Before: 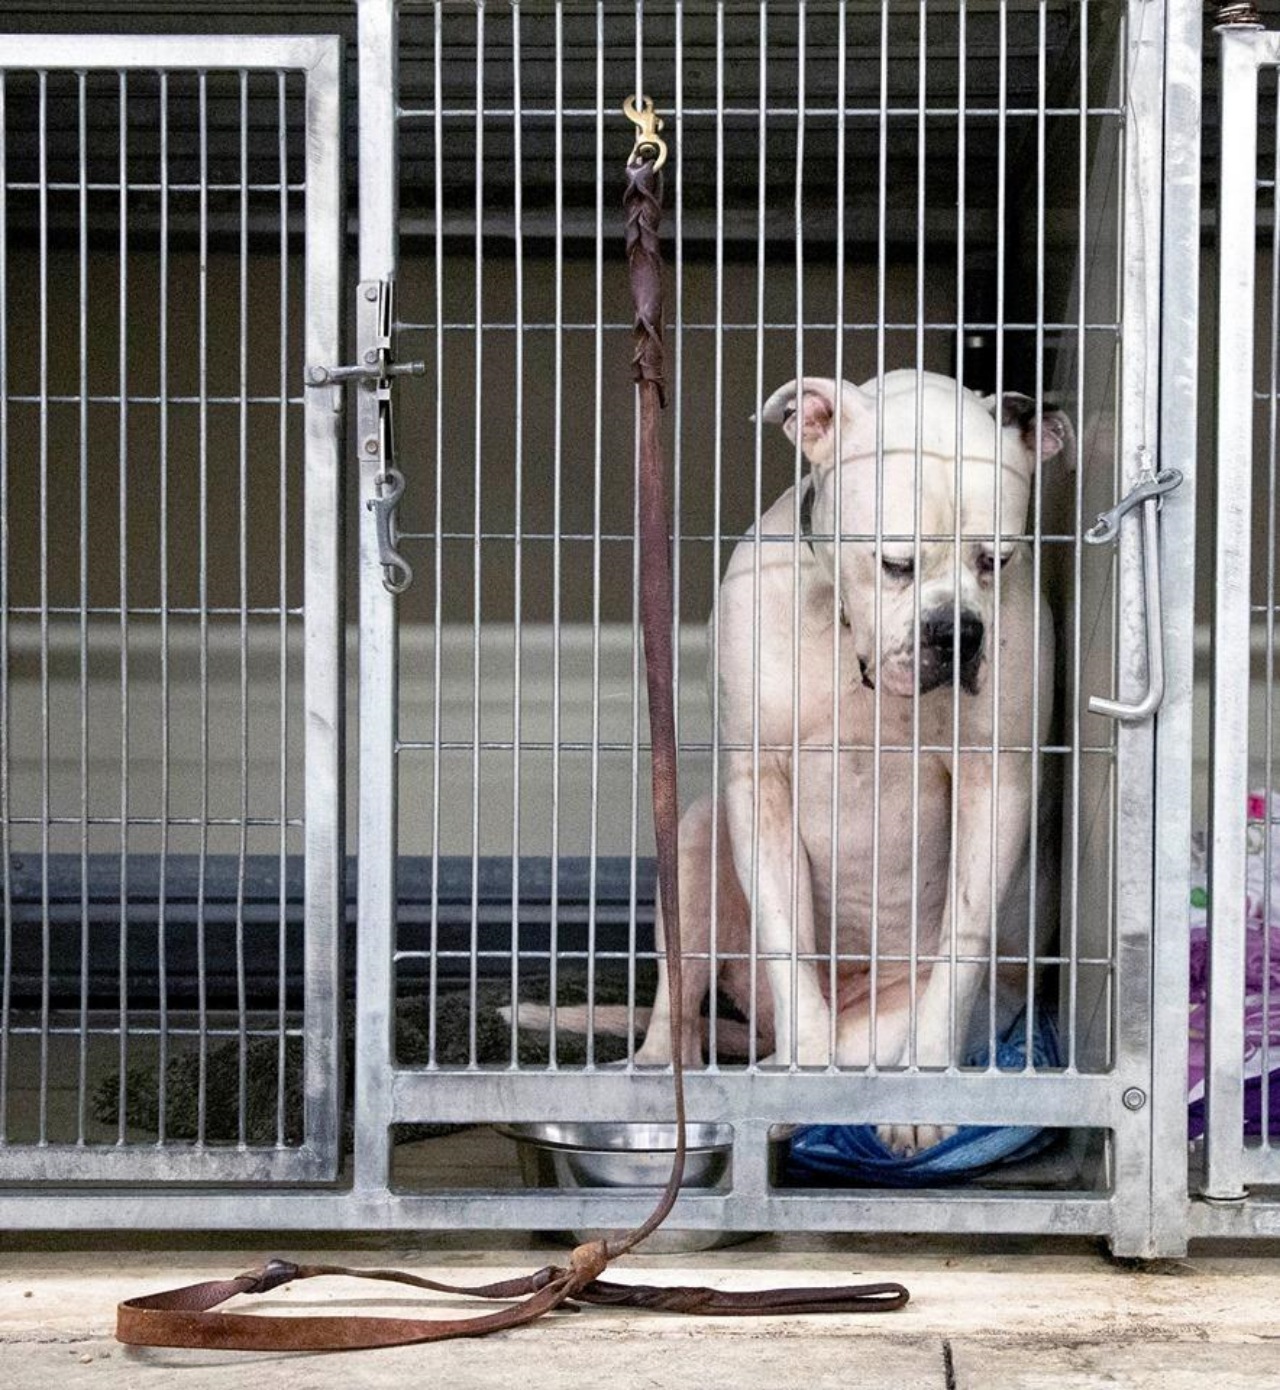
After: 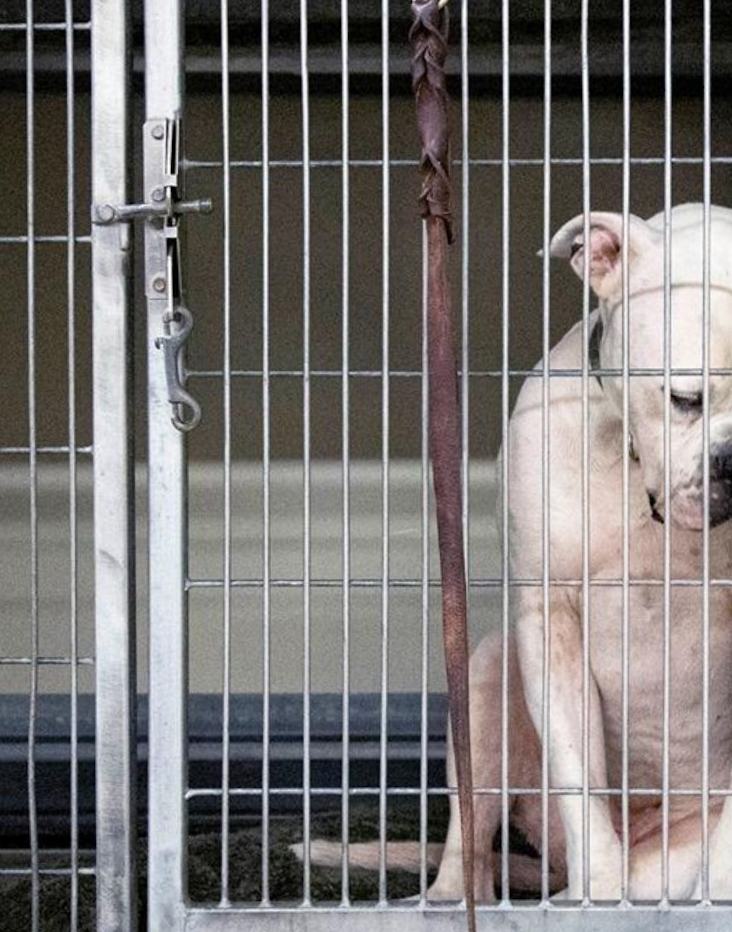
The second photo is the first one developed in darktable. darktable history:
crop: left 16.202%, top 11.208%, right 26.045%, bottom 20.557%
rotate and perspective: rotation -0.45°, automatic cropping original format, crop left 0.008, crop right 0.992, crop top 0.012, crop bottom 0.988
